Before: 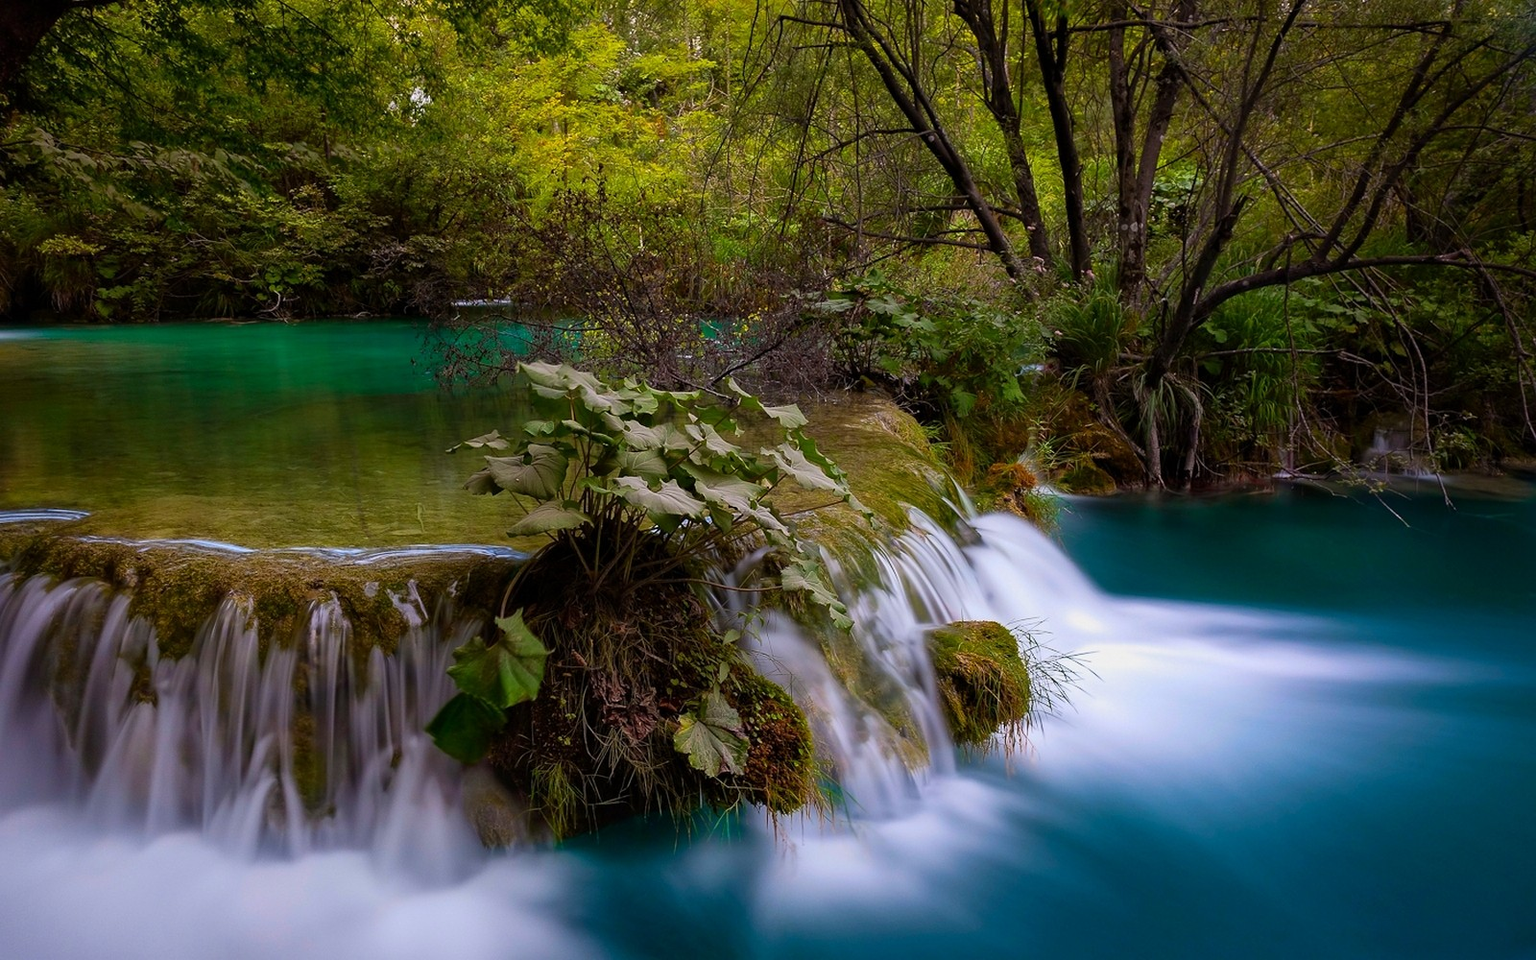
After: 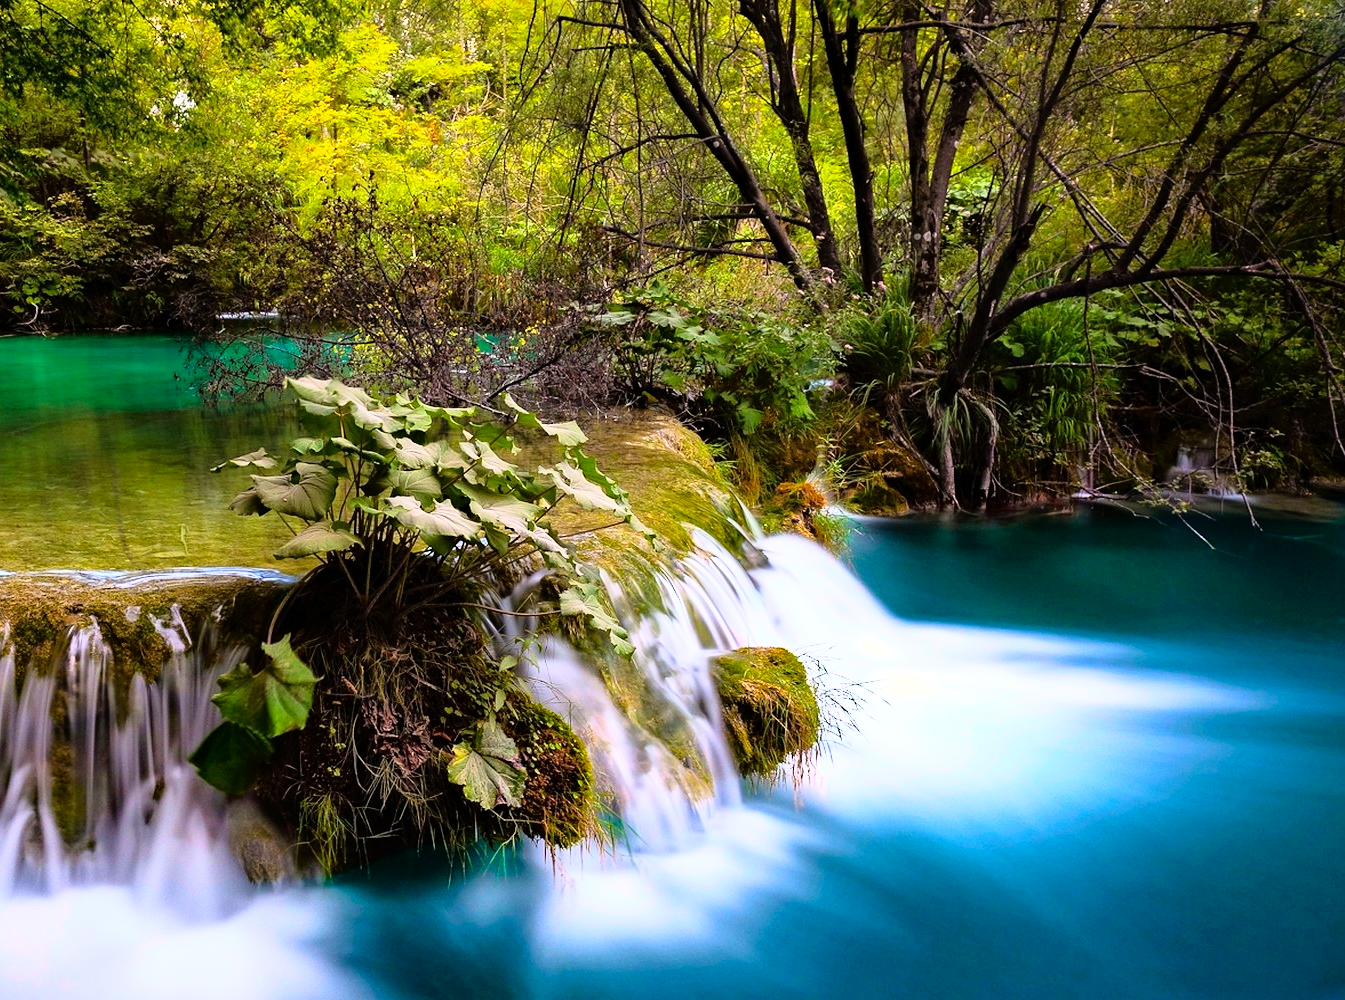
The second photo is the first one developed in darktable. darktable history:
base curve: curves: ch0 [(0, 0) (0.012, 0.01) (0.073, 0.168) (0.31, 0.711) (0.645, 0.957) (1, 1)]
color balance rgb: perceptual saturation grading › global saturation 0.283%, perceptual brilliance grading › global brilliance 19.3%, global vibrance 10.535%, saturation formula JzAzBz (2021)
exposure: exposure -0.181 EV, compensate exposure bias true, compensate highlight preservation false
crop: left 15.889%
haze removal: compatibility mode true, adaptive false
